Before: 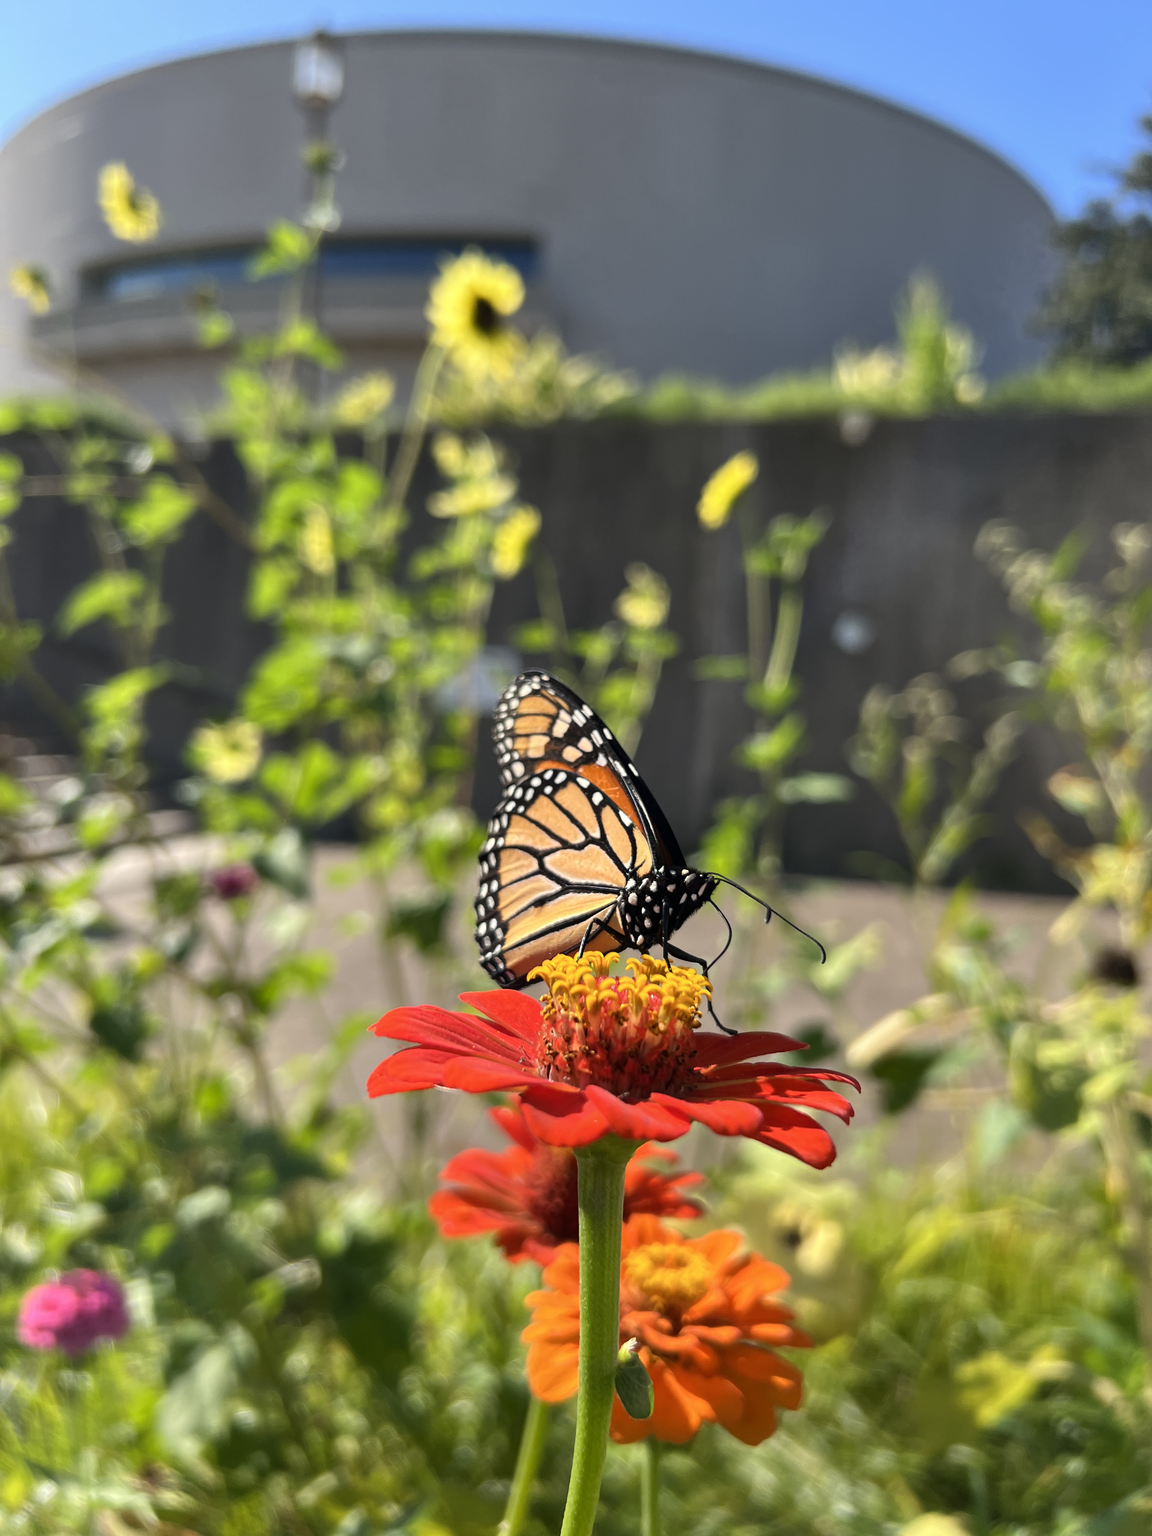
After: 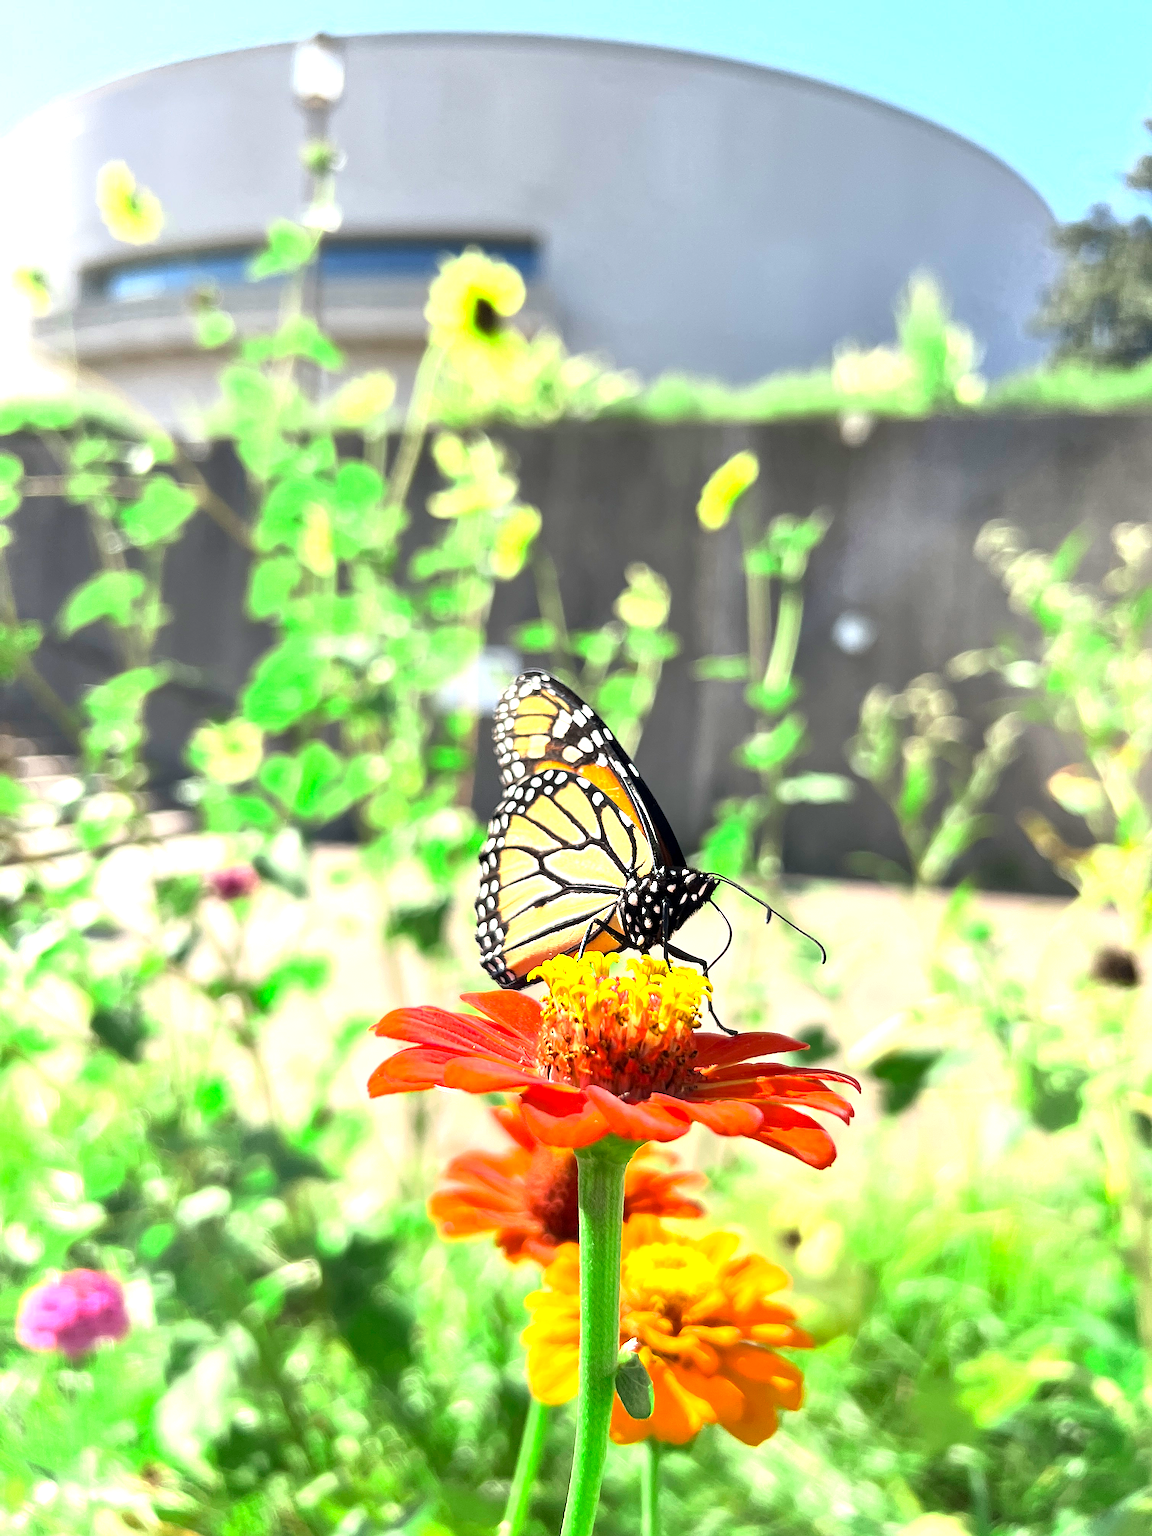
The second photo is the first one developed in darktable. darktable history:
exposure: black level correction 0.001, exposure 1.719 EV, compensate exposure bias true, compensate highlight preservation false
color zones: curves: ch2 [(0, 0.5) (0.143, 0.517) (0.286, 0.571) (0.429, 0.522) (0.571, 0.5) (0.714, 0.5) (0.857, 0.5) (1, 0.5)]
sharpen: on, module defaults
rgb curve: curves: ch0 [(0, 0) (0.078, 0.051) (0.929, 0.956) (1, 1)], compensate middle gray true
